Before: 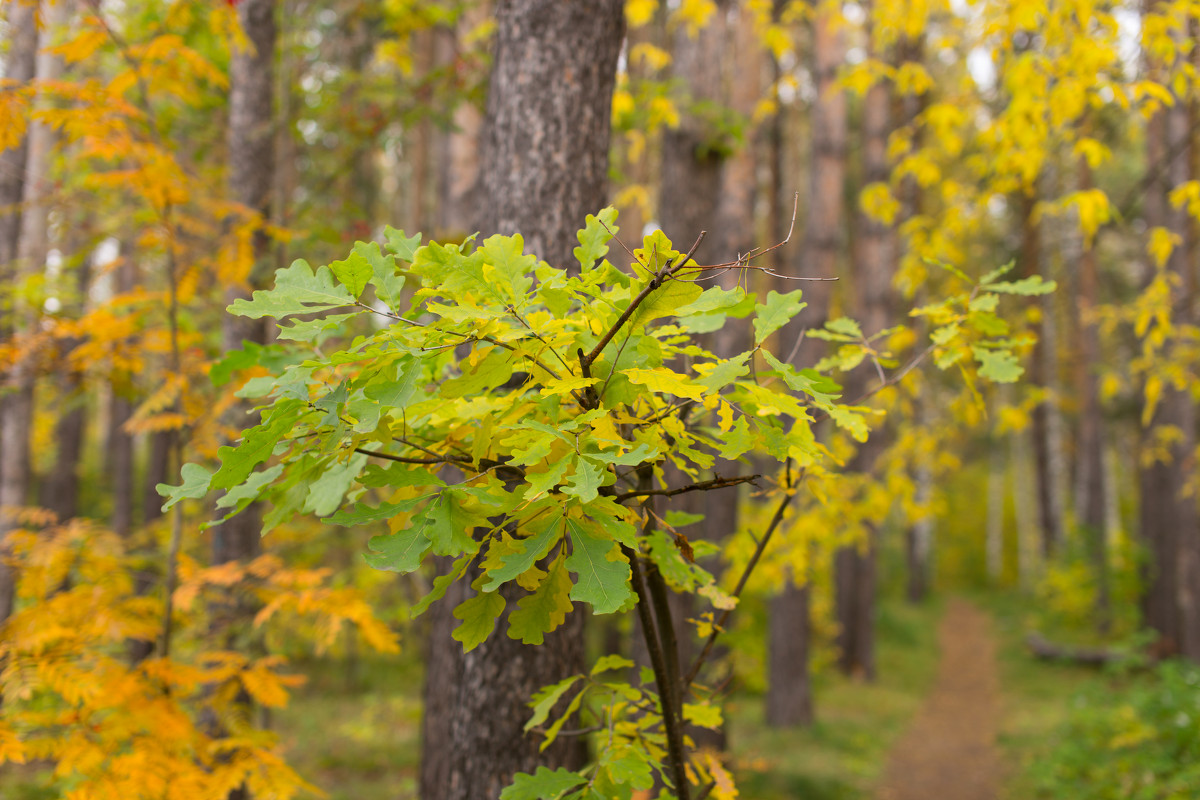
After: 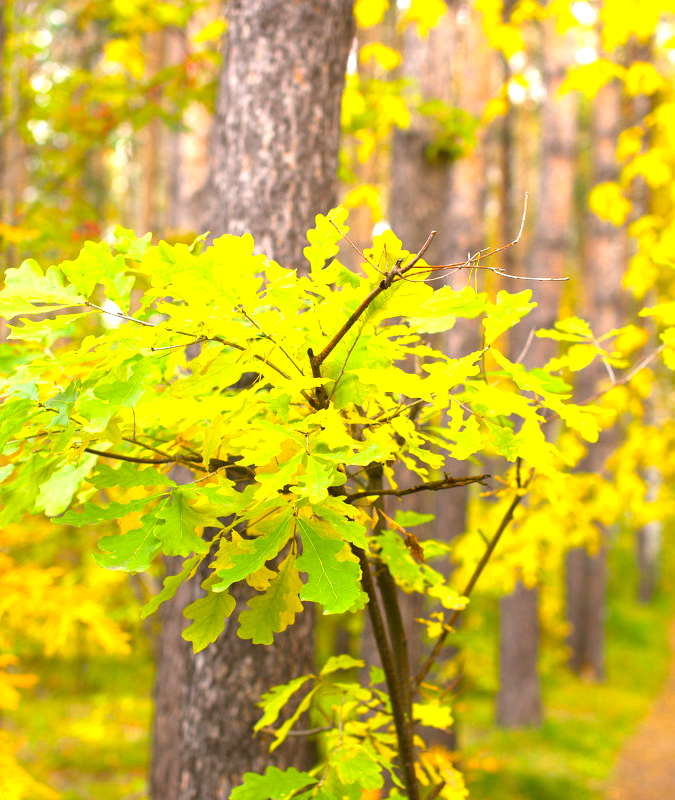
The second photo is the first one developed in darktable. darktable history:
exposure: black level correction -0.002, exposure 1.35 EV, compensate highlight preservation false
color balance rgb: perceptual saturation grading › global saturation 30%, global vibrance 20%
crop and rotate: left 22.516%, right 21.234%
base curve: exposure shift 0, preserve colors none
